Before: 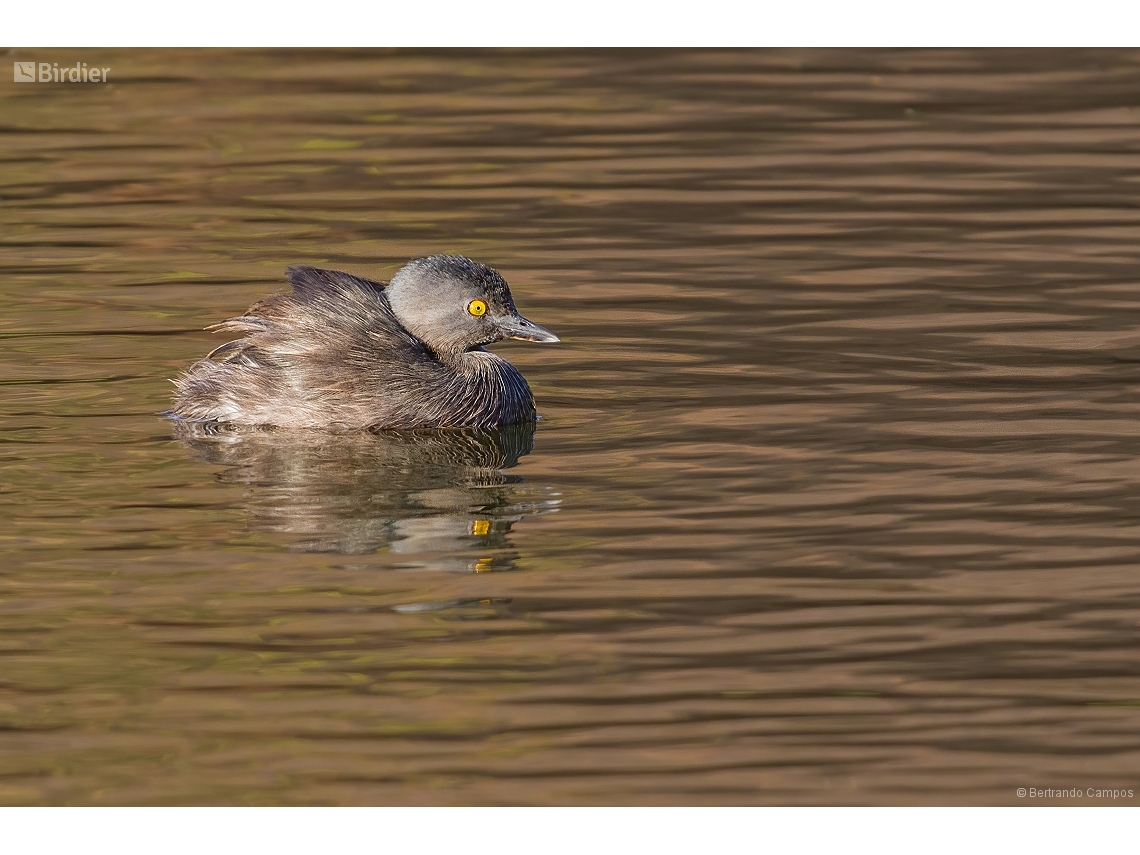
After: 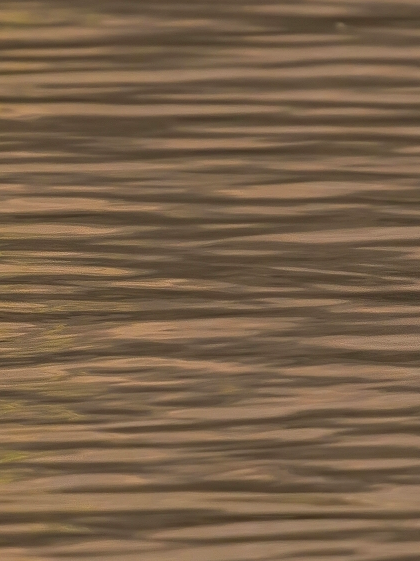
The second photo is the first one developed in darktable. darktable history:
crop and rotate: left 49.936%, top 10.094%, right 13.136%, bottom 24.256%
exposure: black level correction 0, exposure 0.5 EV, compensate highlight preservation false
